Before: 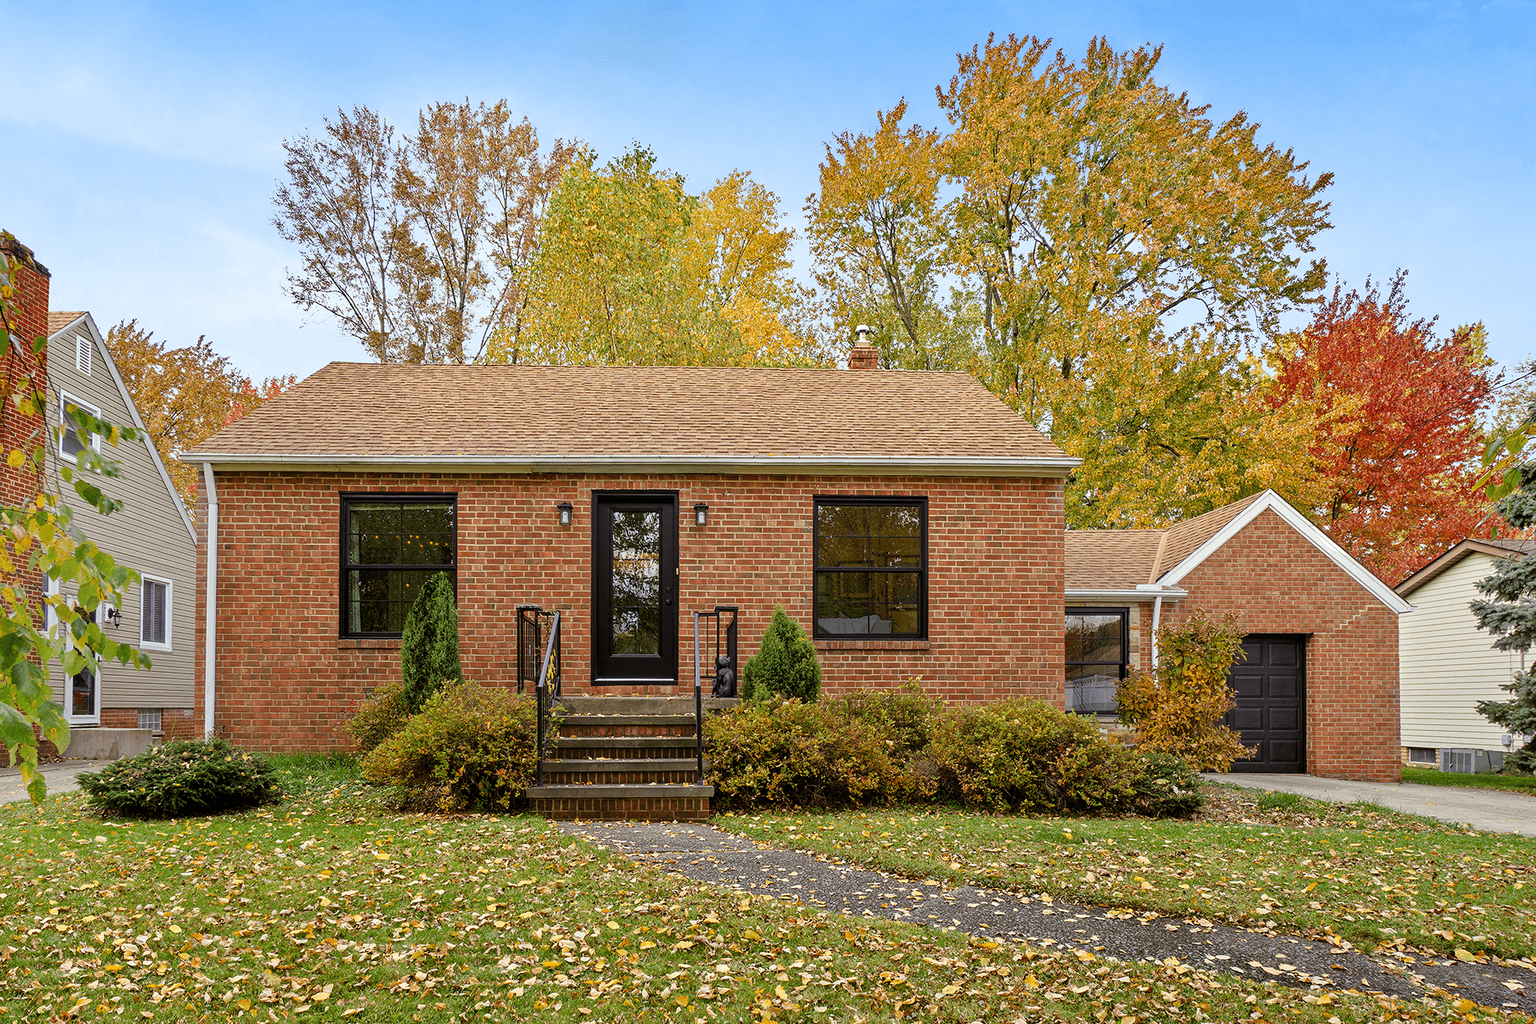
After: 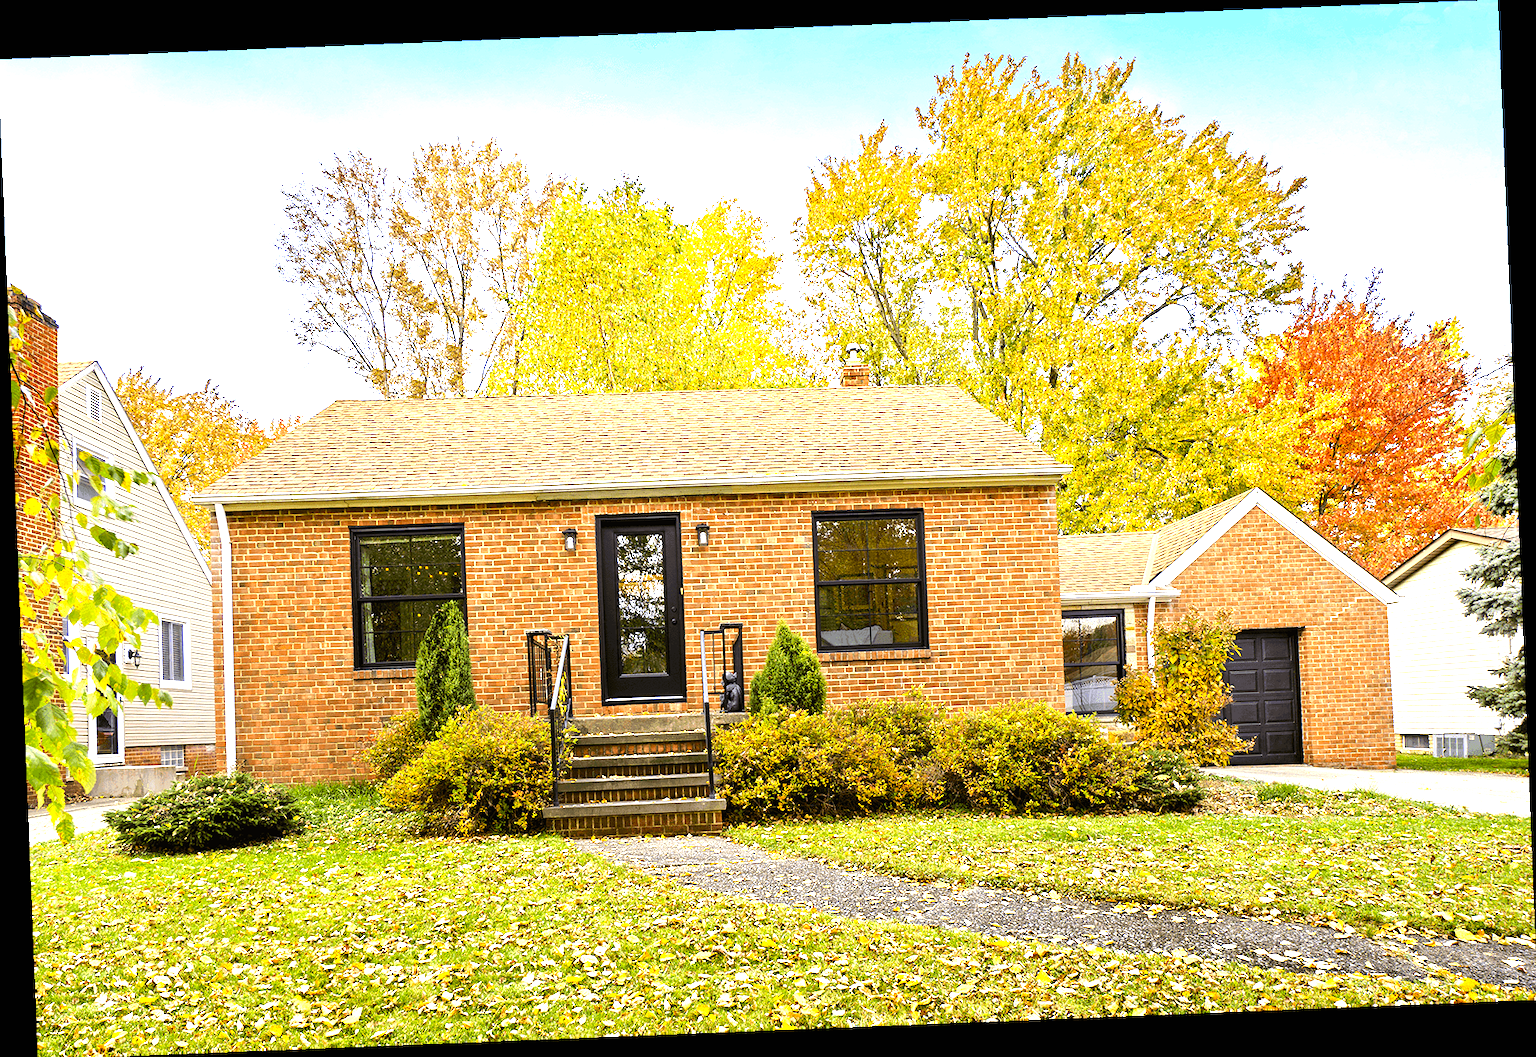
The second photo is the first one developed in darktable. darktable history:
color contrast: green-magenta contrast 0.85, blue-yellow contrast 1.25, unbound 0
exposure: black level correction 0, exposure 1.2 EV, compensate highlight preservation false
tone equalizer: -8 EV -0.417 EV, -7 EV -0.389 EV, -6 EV -0.333 EV, -5 EV -0.222 EV, -3 EV 0.222 EV, -2 EV 0.333 EV, -1 EV 0.389 EV, +0 EV 0.417 EV, edges refinement/feathering 500, mask exposure compensation -1.57 EV, preserve details no
crop and rotate: left 0.126%
rotate and perspective: rotation -2.29°, automatic cropping off
